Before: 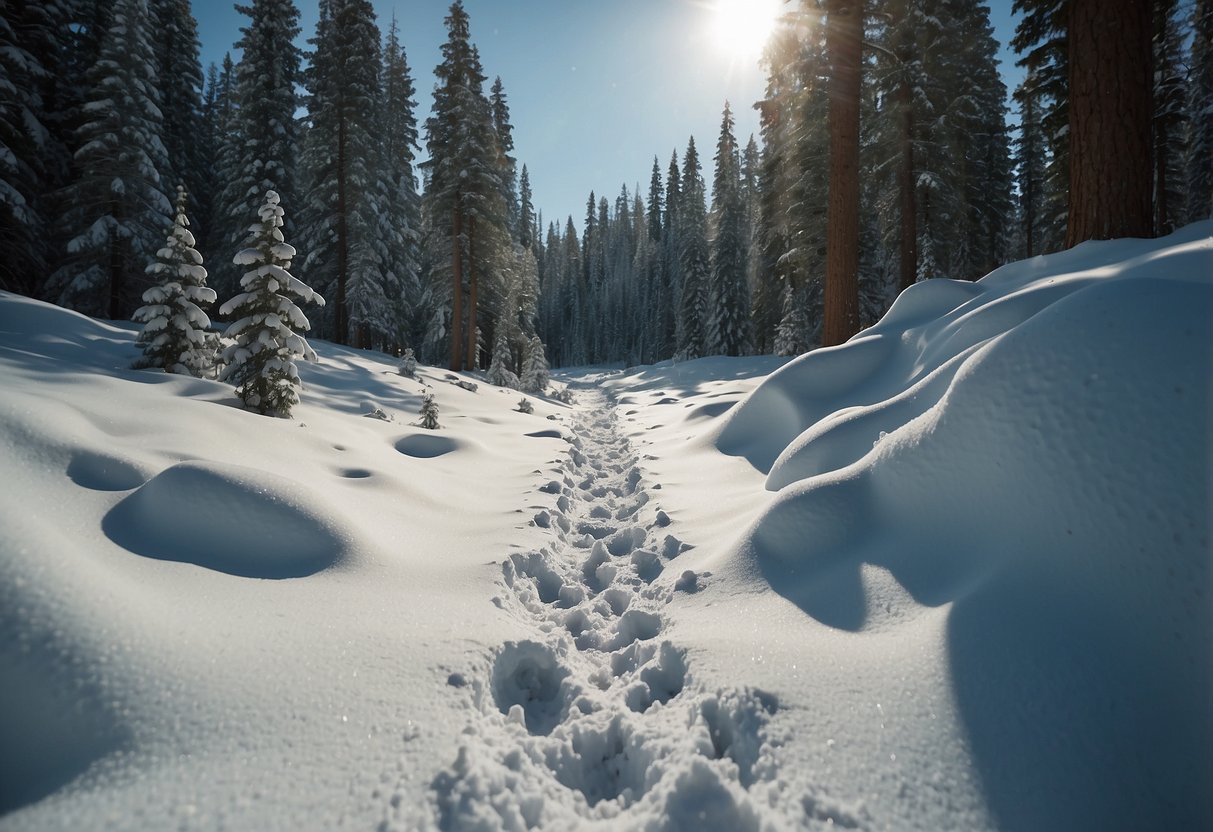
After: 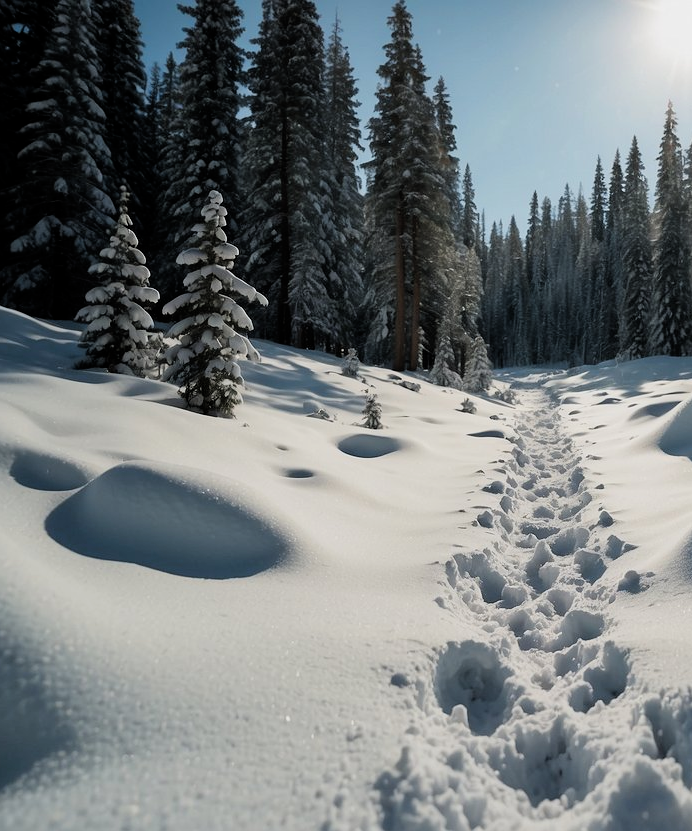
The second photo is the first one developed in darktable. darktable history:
filmic rgb: black relative exposure -11.81 EV, white relative exposure 5.41 EV, hardness 4.49, latitude 49.44%, contrast 1.144, add noise in highlights 0.001, color science v3 (2019), use custom middle-gray values true, contrast in highlights soft
crop: left 4.746%, right 38.17%
